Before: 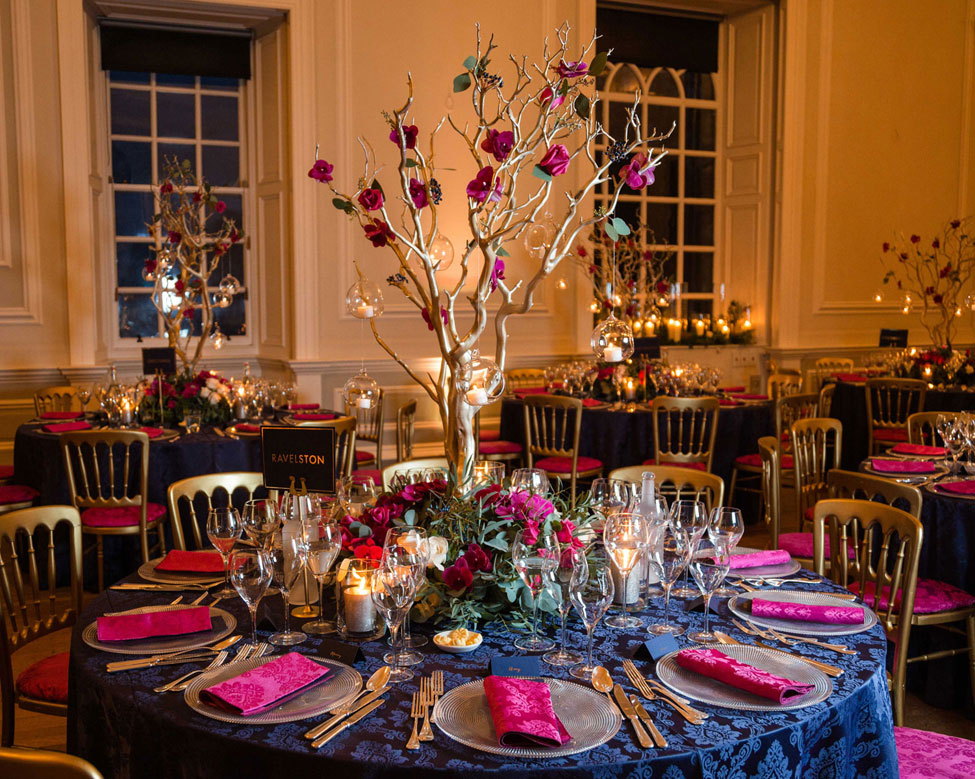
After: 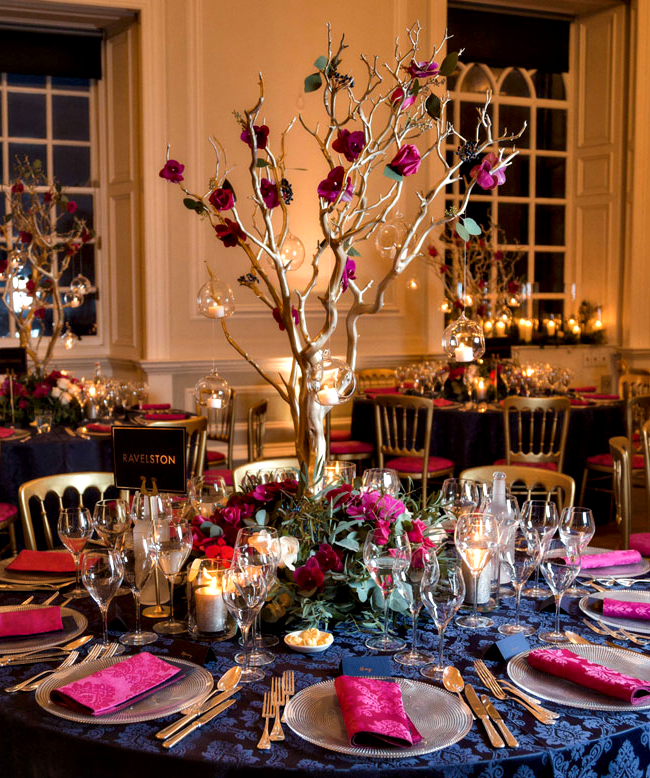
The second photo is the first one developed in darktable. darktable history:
contrast equalizer: y [[0.514, 0.573, 0.581, 0.508, 0.5, 0.5], [0.5 ×6], [0.5 ×6], [0 ×6], [0 ×6]]
tone equalizer: on, module defaults
crop and rotate: left 15.446%, right 17.836%
